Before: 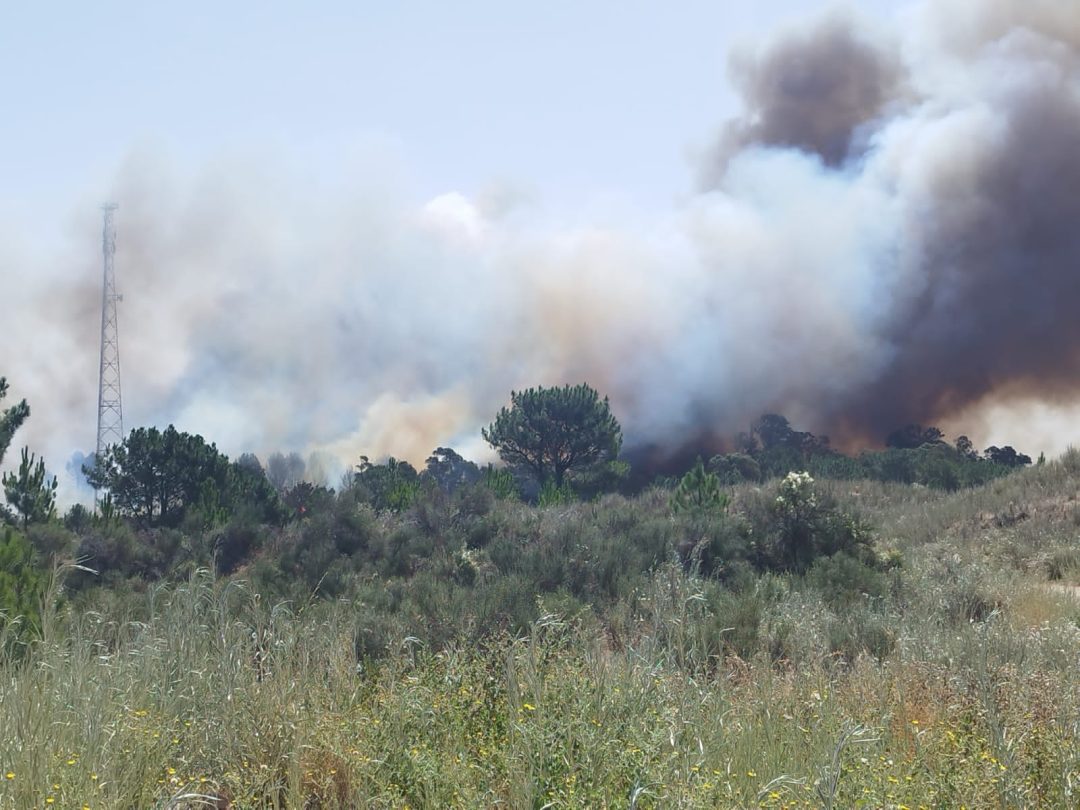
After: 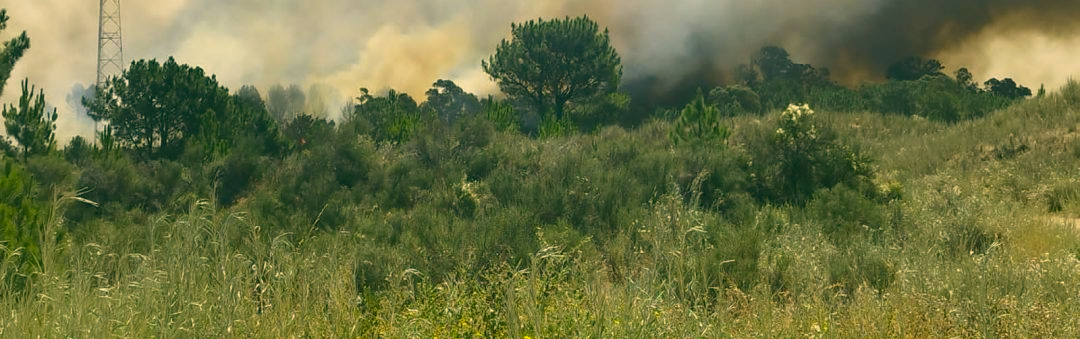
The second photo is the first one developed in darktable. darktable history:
color correction: highlights a* 5.62, highlights b* 33.57, shadows a* -25.86, shadows b* 4.02
crop: top 45.551%, bottom 12.262%
rgb levels: mode RGB, independent channels, levels [[0, 0.5, 1], [0, 0.521, 1], [0, 0.536, 1]]
